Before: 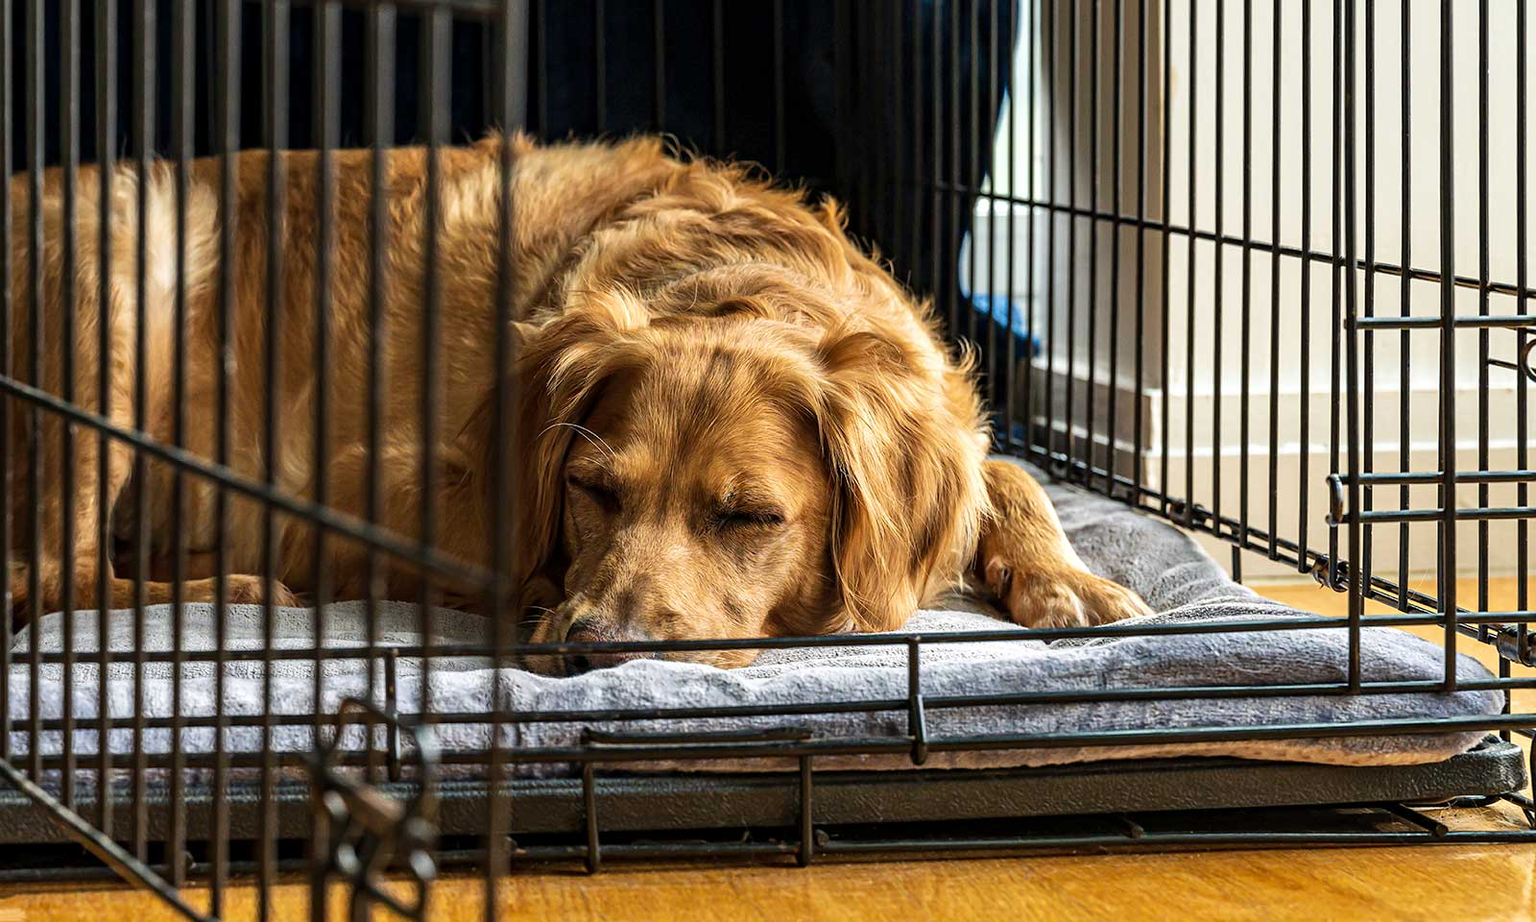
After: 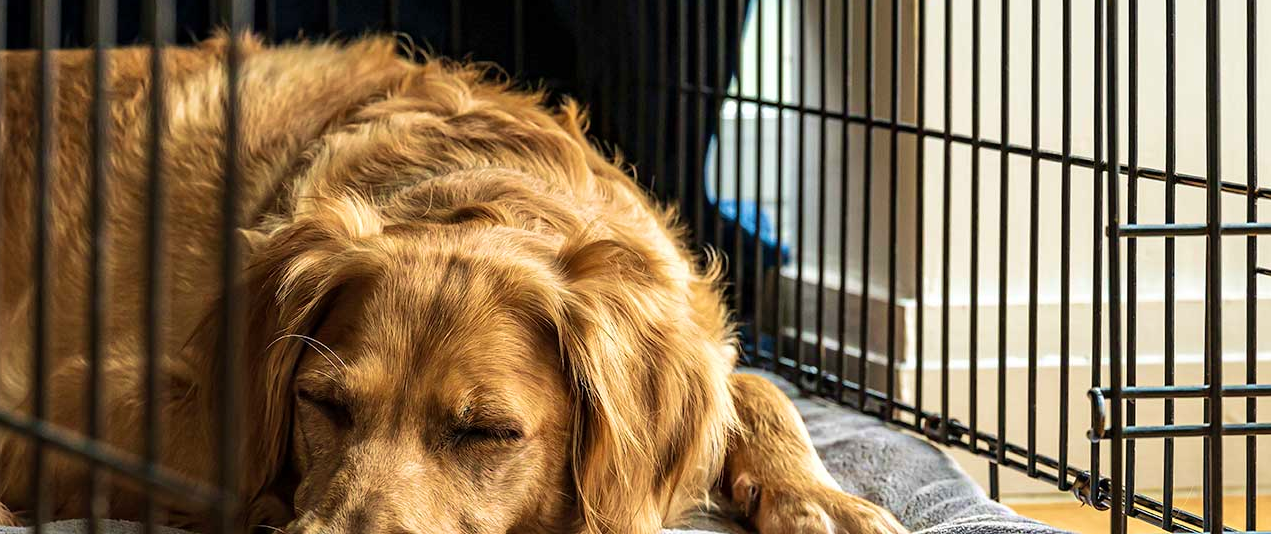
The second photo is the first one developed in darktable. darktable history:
crop: left 18.38%, top 11.092%, right 2.134%, bottom 33.217%
velvia: on, module defaults
